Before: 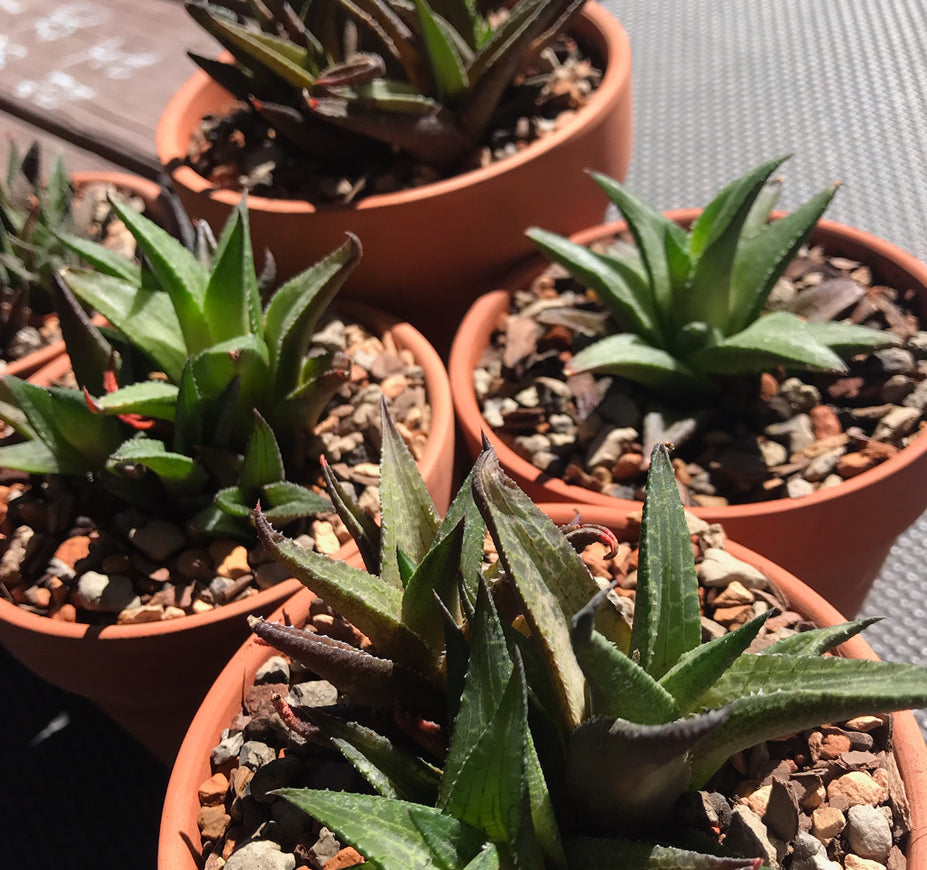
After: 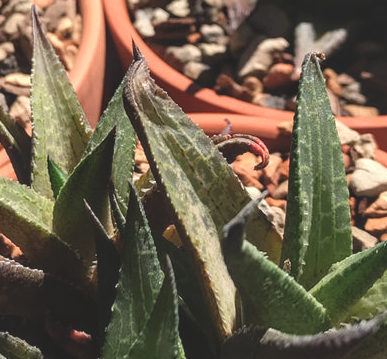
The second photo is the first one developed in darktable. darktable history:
local contrast: on, module defaults
crop: left 37.691%, top 44.932%, right 20.509%, bottom 13.706%
exposure: black level correction -0.016, compensate exposure bias true, compensate highlight preservation false
